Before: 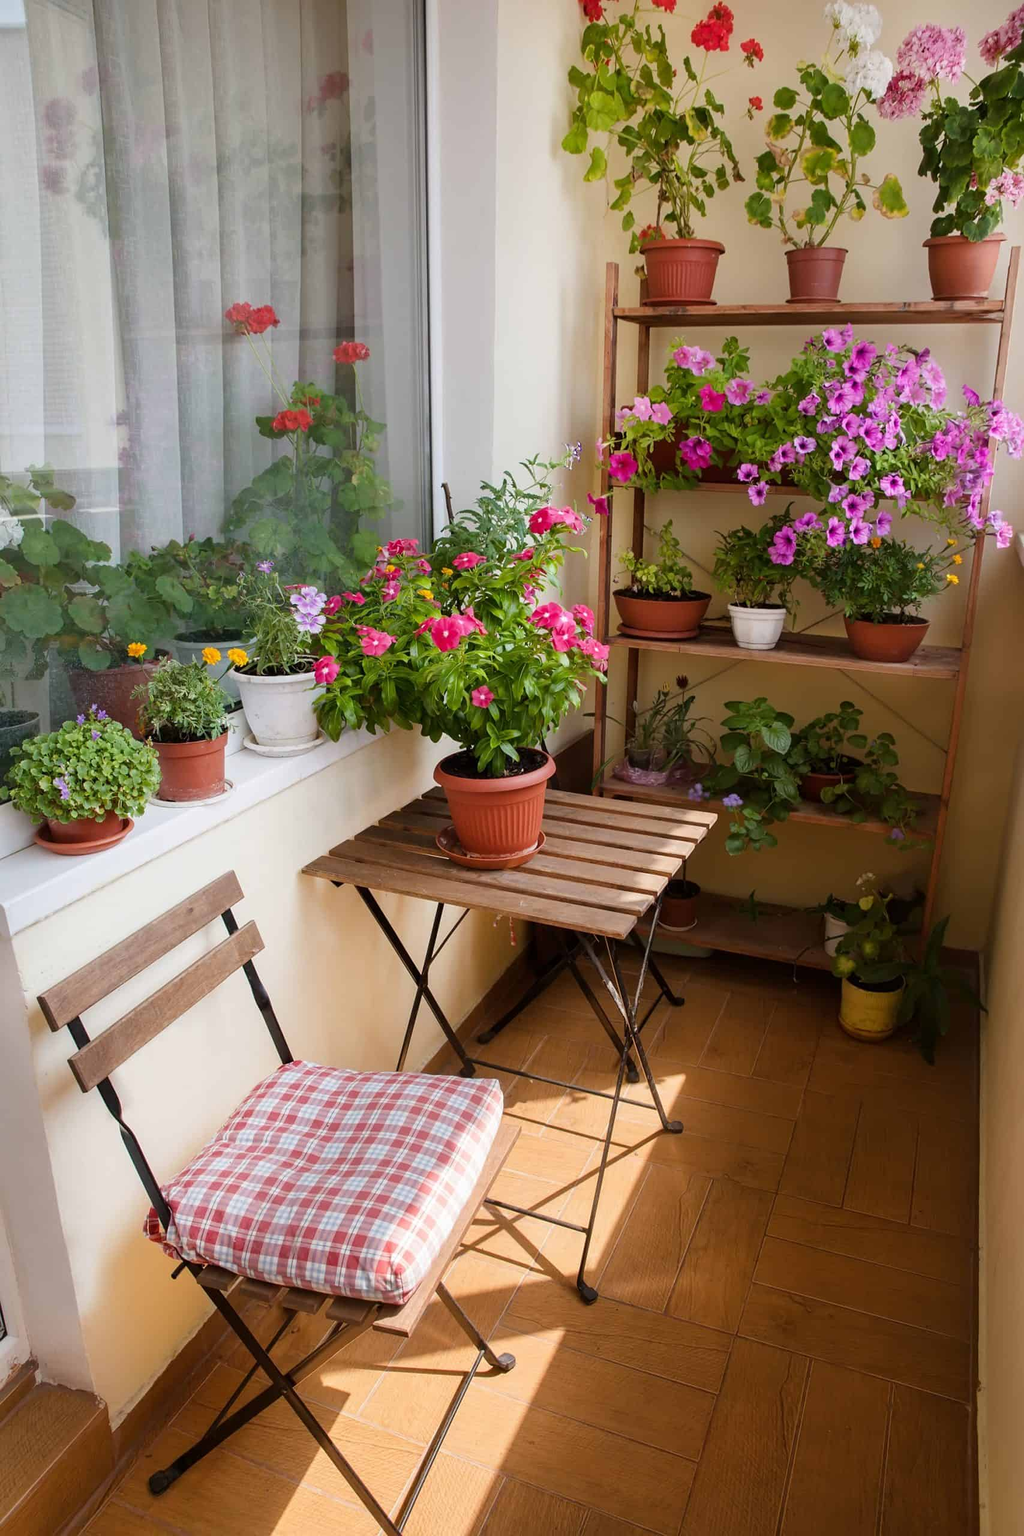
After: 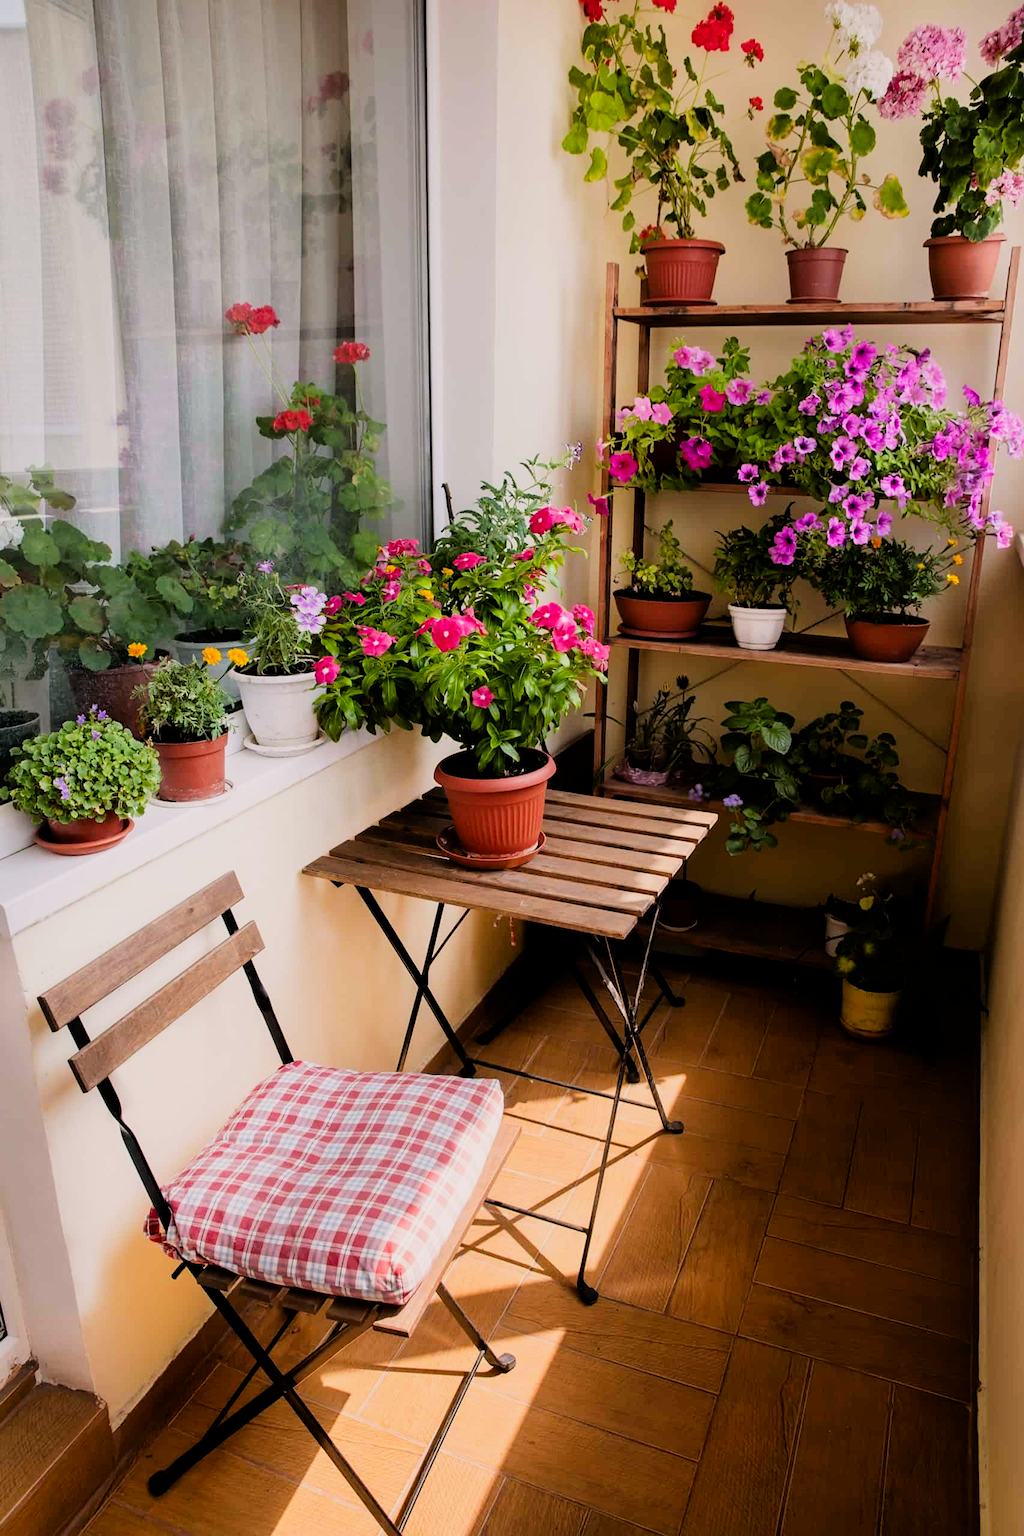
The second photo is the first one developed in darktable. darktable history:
filmic rgb: black relative exposure -5 EV, hardness 2.88, contrast 1.4, highlights saturation mix -30%
color correction: highlights a* 3.22, highlights b* 1.93, saturation 1.19
